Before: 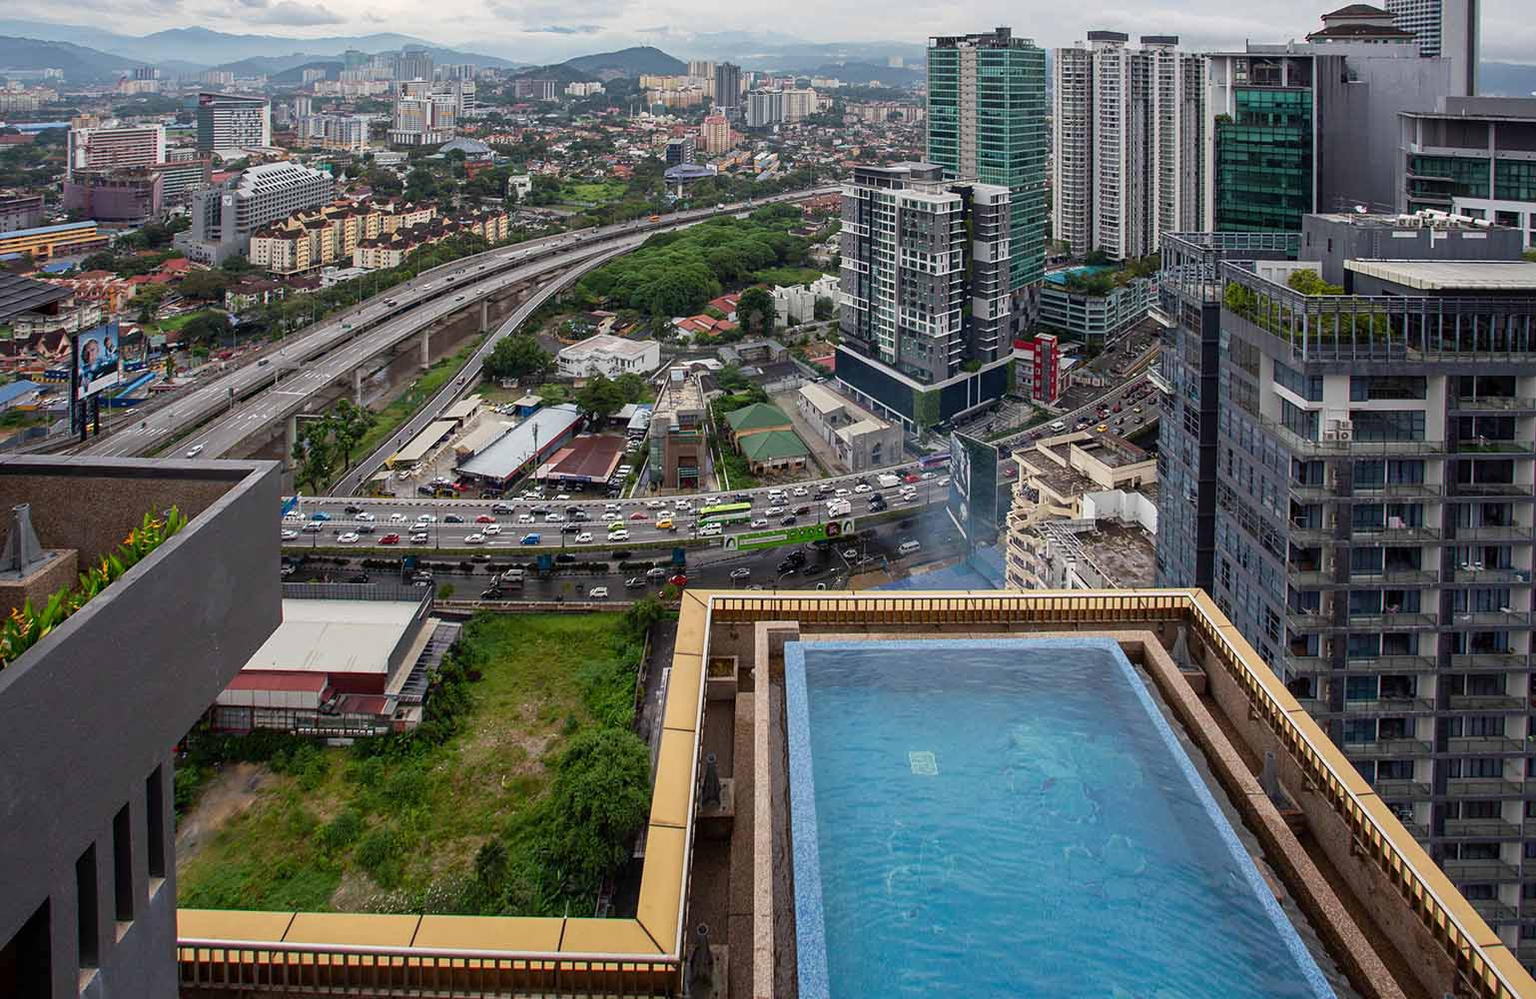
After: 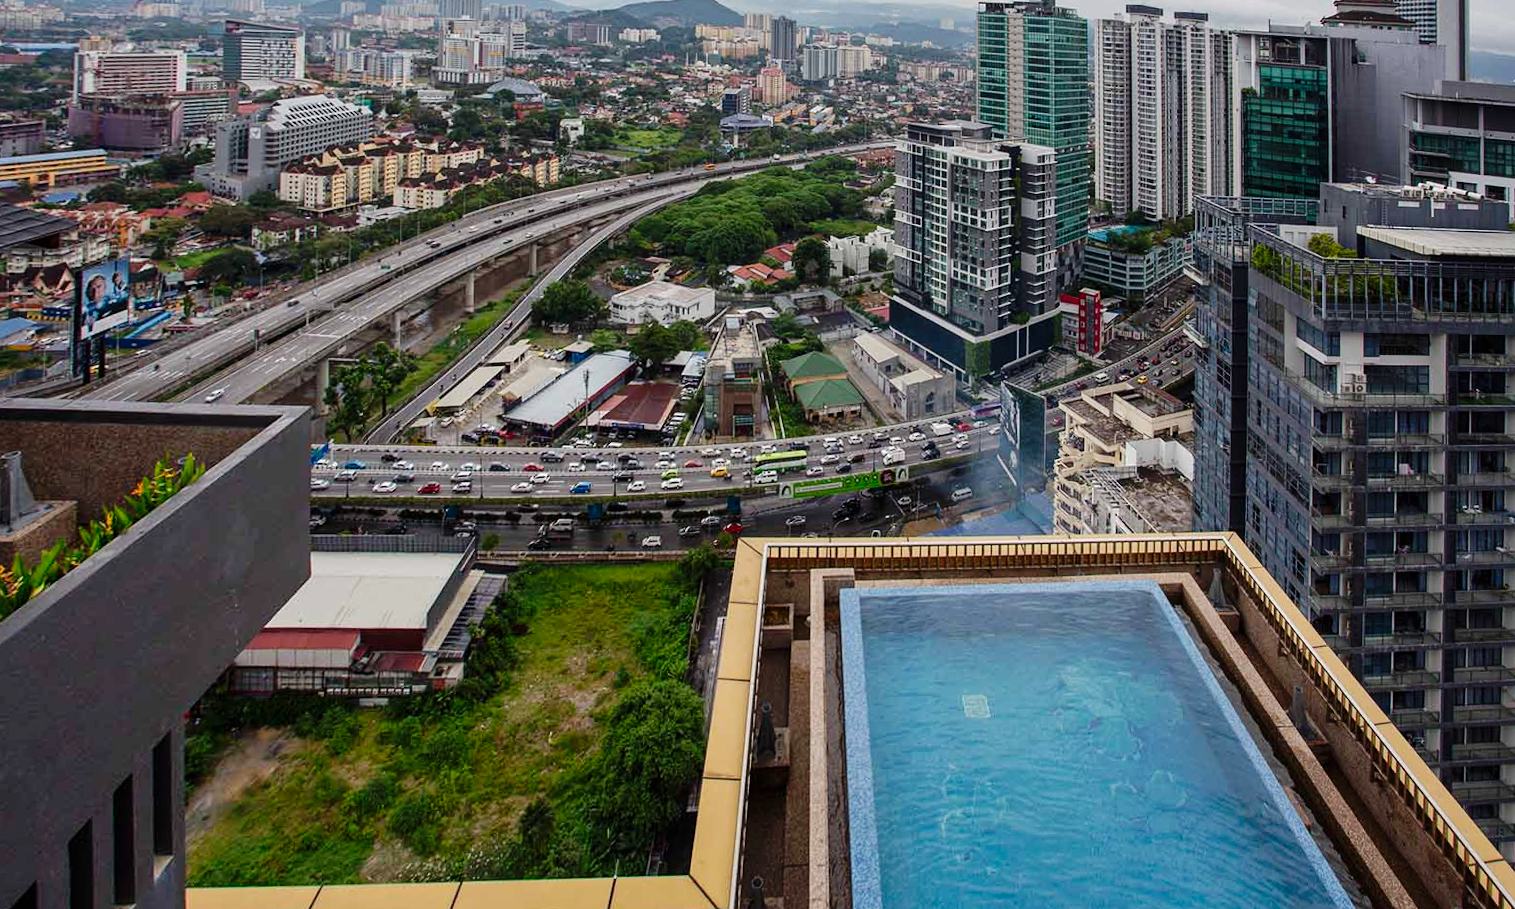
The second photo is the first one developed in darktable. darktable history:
tone curve: curves: ch0 [(0, 0) (0.003, 0.005) (0.011, 0.006) (0.025, 0.013) (0.044, 0.027) (0.069, 0.042) (0.1, 0.06) (0.136, 0.085) (0.177, 0.118) (0.224, 0.171) (0.277, 0.239) (0.335, 0.314) (0.399, 0.394) (0.468, 0.473) (0.543, 0.552) (0.623, 0.64) (0.709, 0.718) (0.801, 0.801) (0.898, 0.882) (1, 1)], preserve colors none
rotate and perspective: rotation -0.013°, lens shift (vertical) -0.027, lens shift (horizontal) 0.178, crop left 0.016, crop right 0.989, crop top 0.082, crop bottom 0.918
